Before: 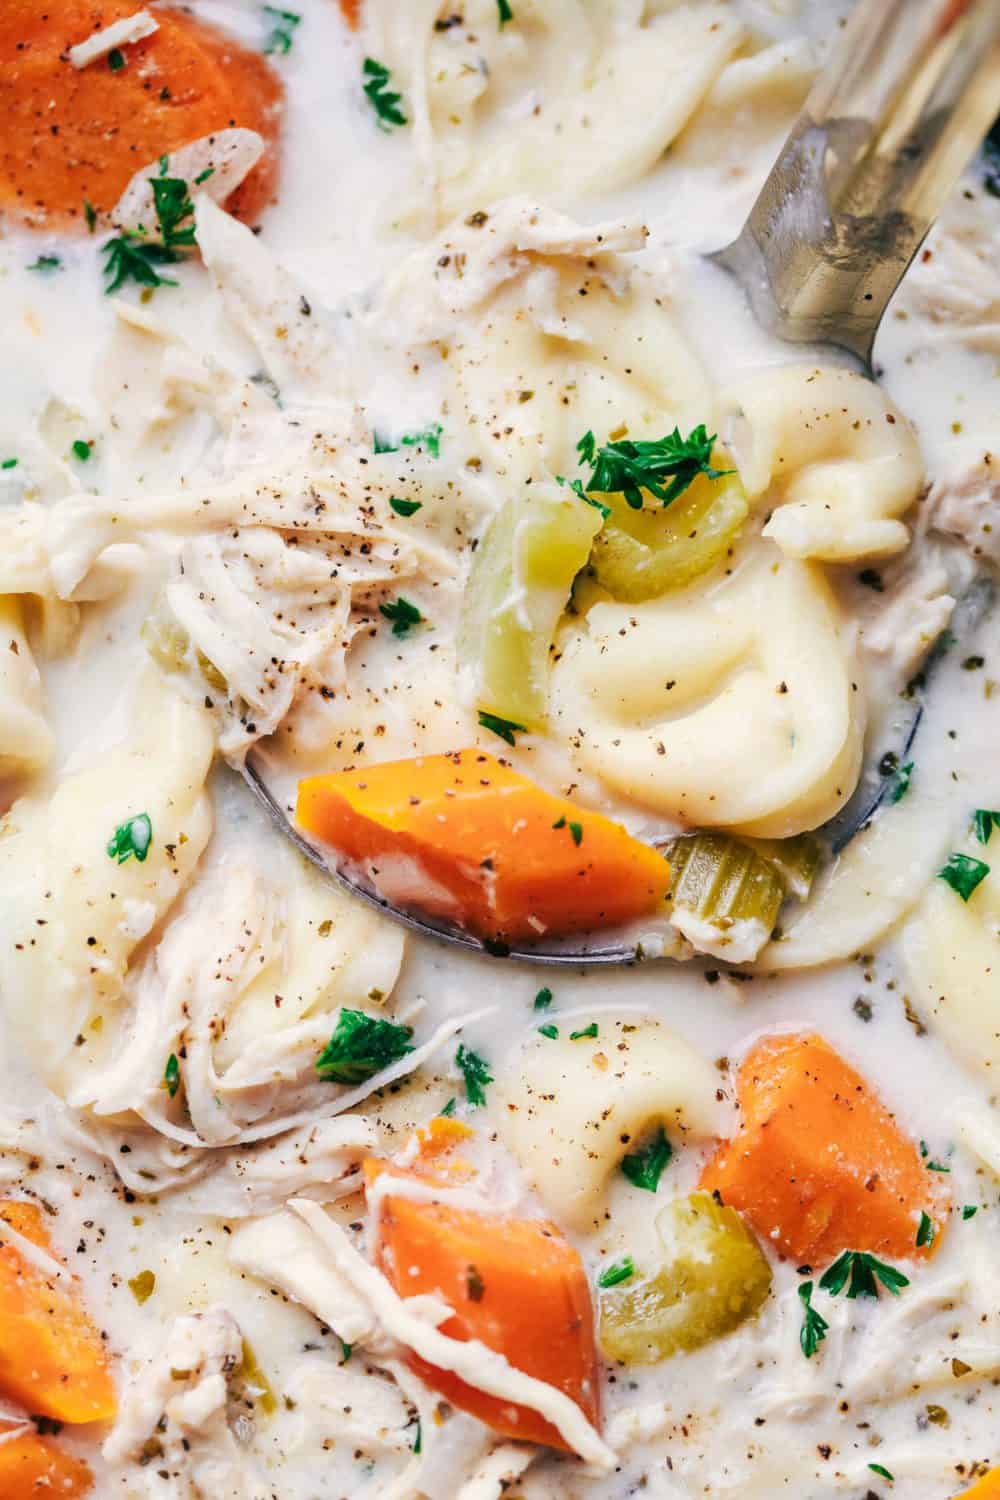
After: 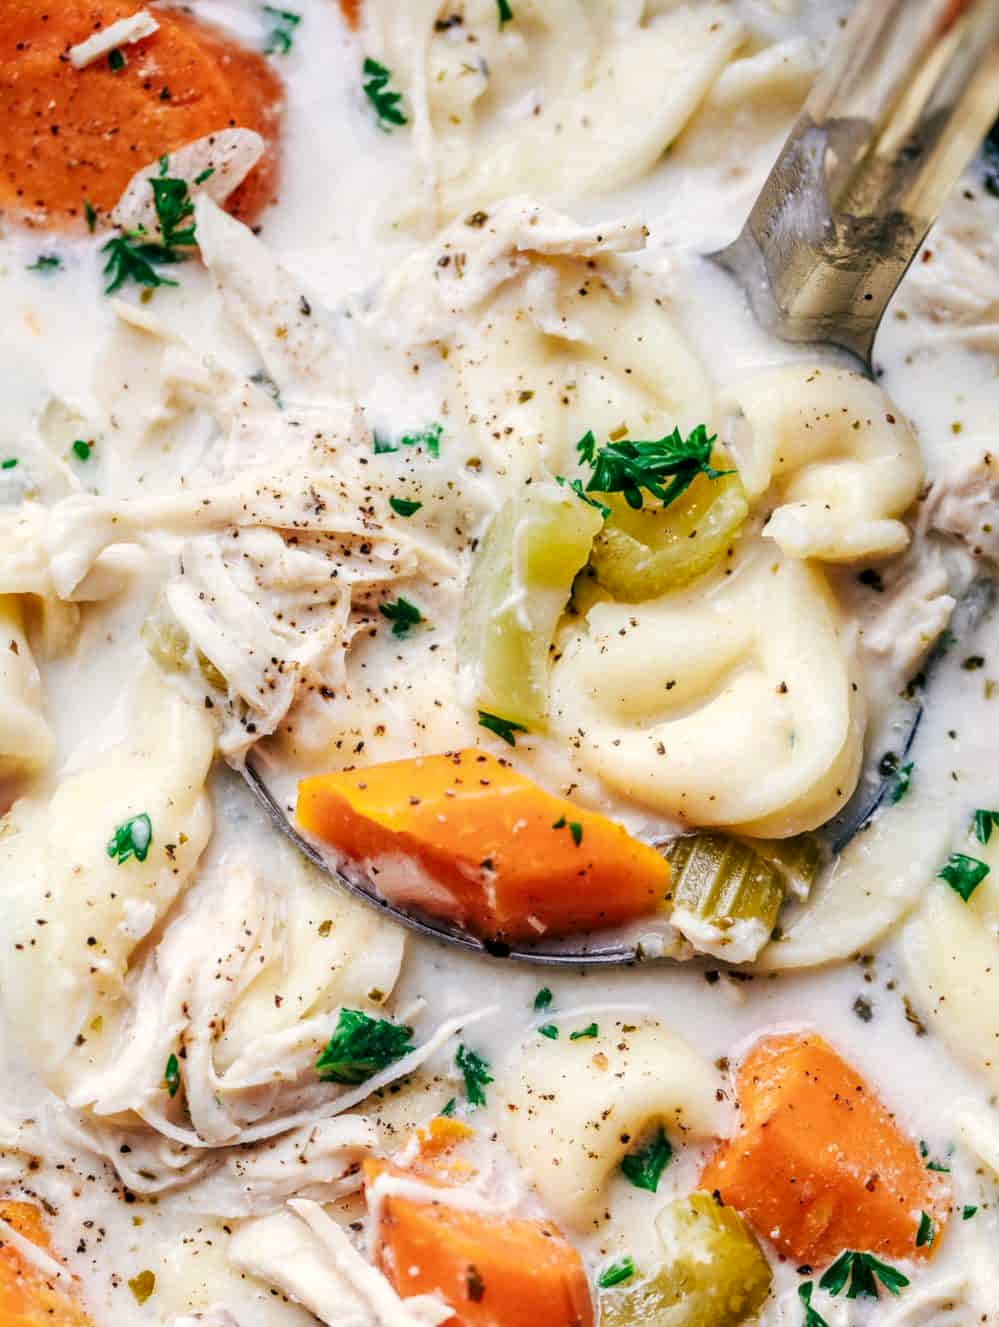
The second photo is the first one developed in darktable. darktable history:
local contrast: detail 130%
crop and rotate: top 0%, bottom 11.501%
